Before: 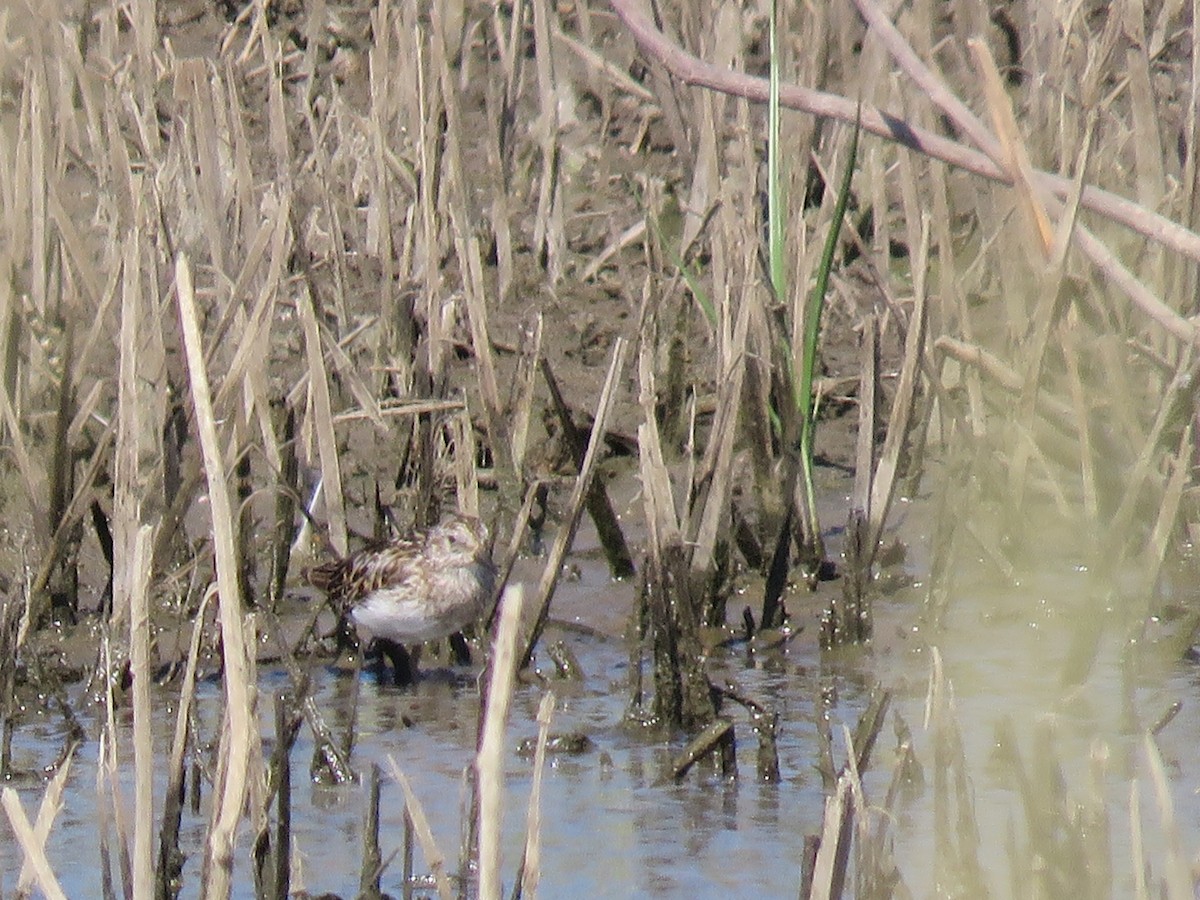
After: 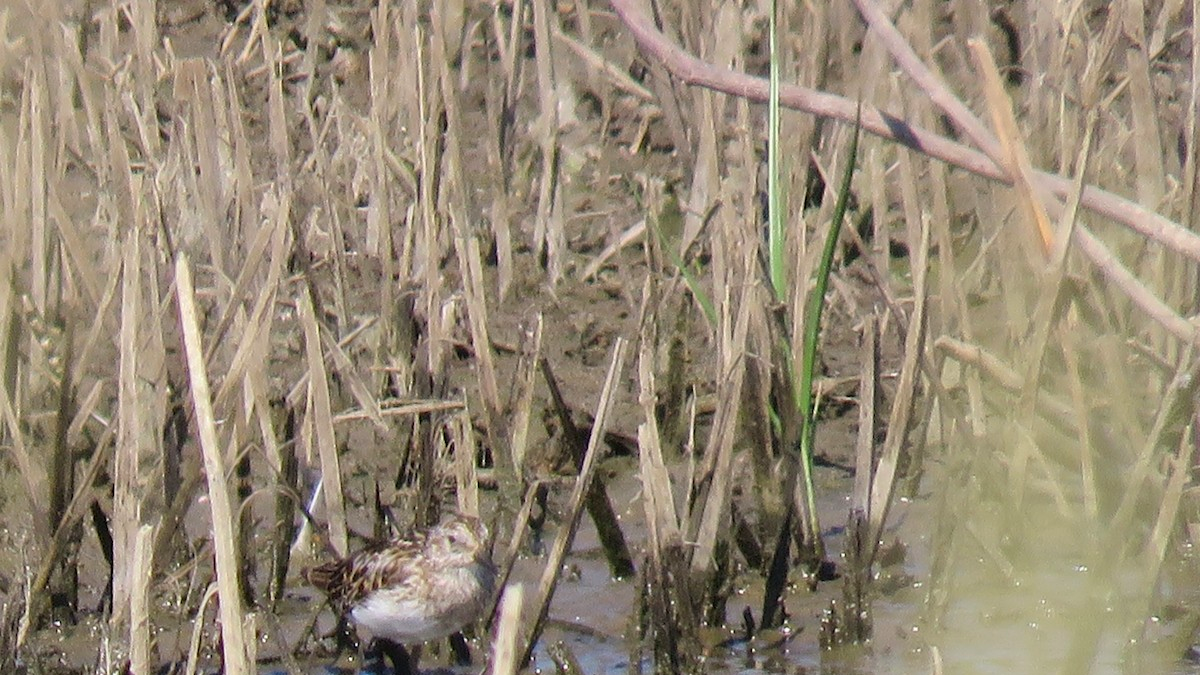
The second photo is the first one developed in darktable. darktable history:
contrast brightness saturation: contrast 0.042, saturation 0.162
crop: bottom 24.907%
